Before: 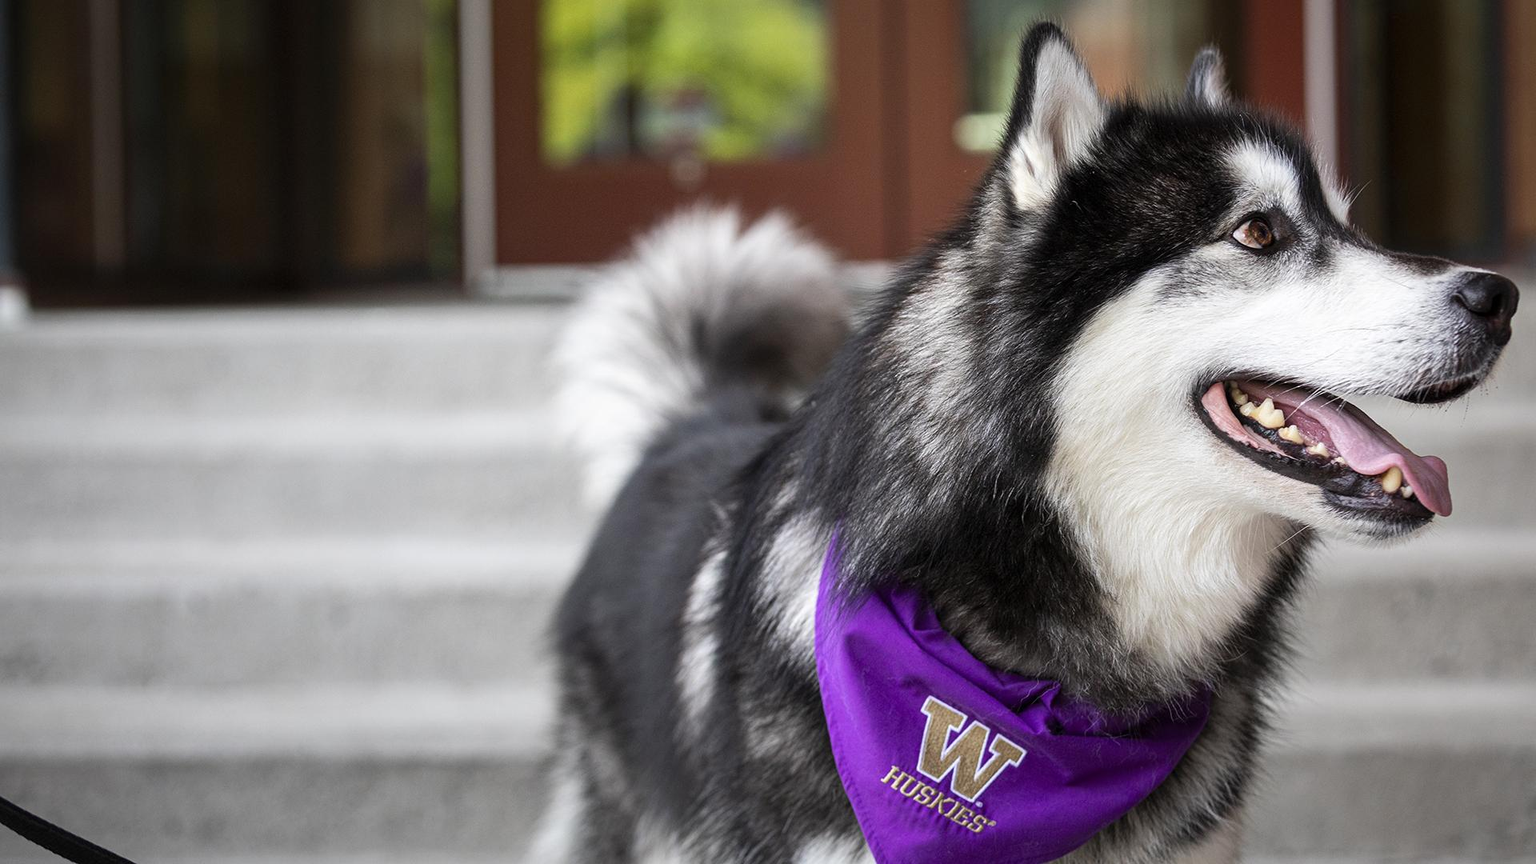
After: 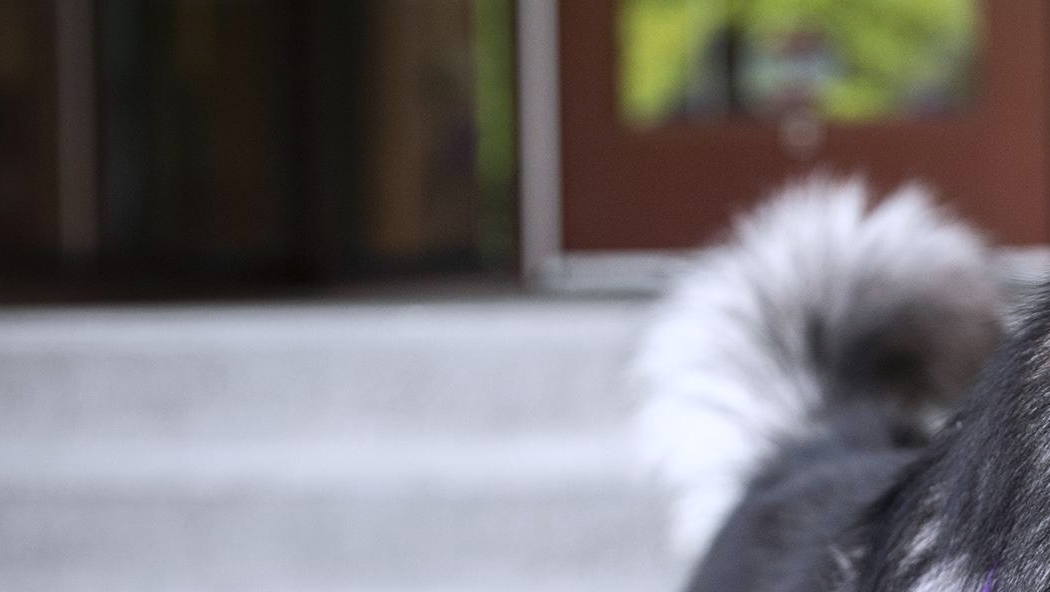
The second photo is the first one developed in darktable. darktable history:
crop and rotate: left 3.047%, top 7.509%, right 42.236%, bottom 37.598%
color calibration: illuminant as shot in camera, x 0.358, y 0.373, temperature 4628.91 K
